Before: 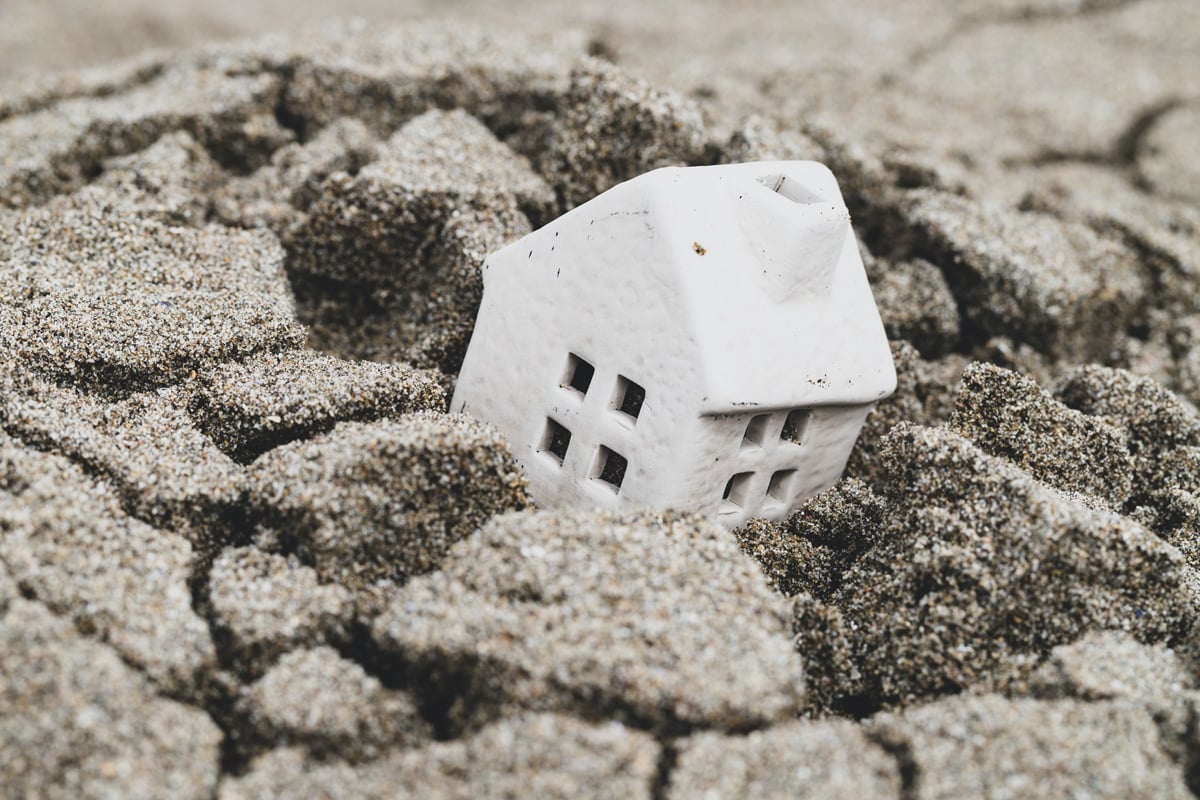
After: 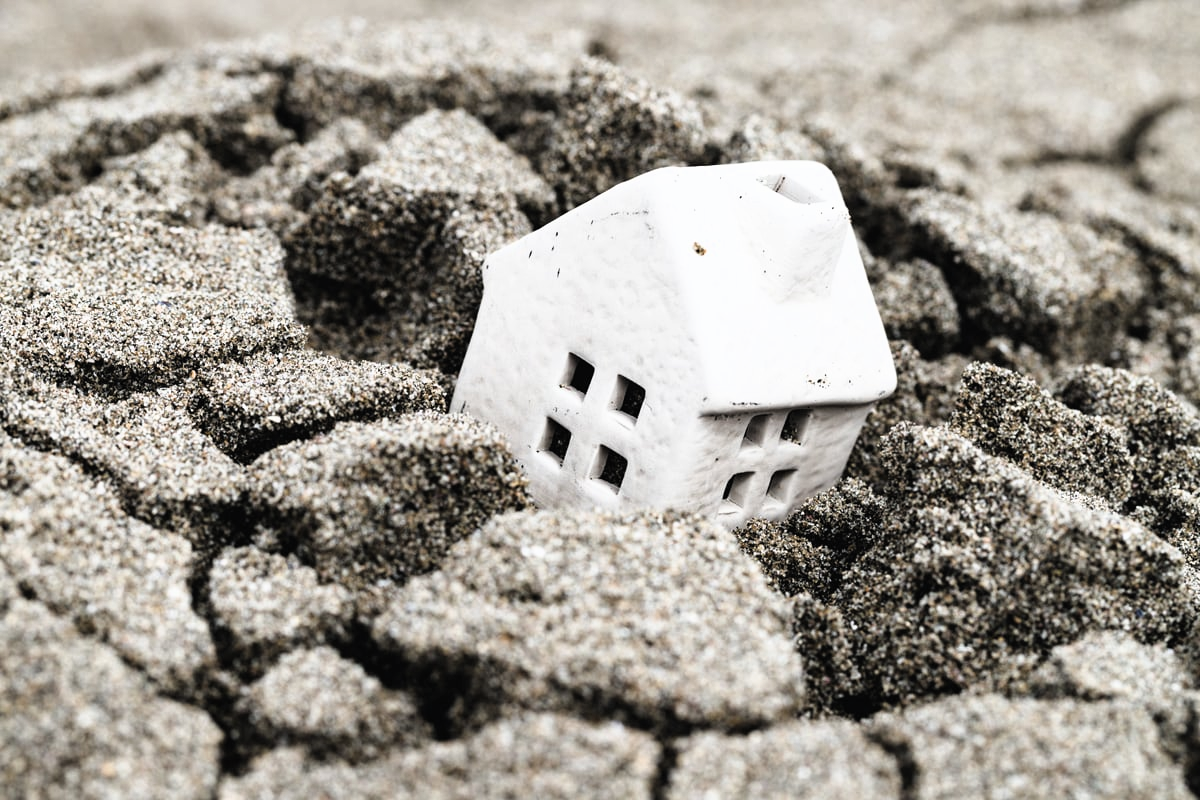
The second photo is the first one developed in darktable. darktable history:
filmic rgb: black relative exposure -8.24 EV, white relative exposure 2.2 EV, target white luminance 99.857%, hardness 7.09, latitude 75.45%, contrast 1.316, highlights saturation mix -2.83%, shadows ↔ highlights balance 29.77%
